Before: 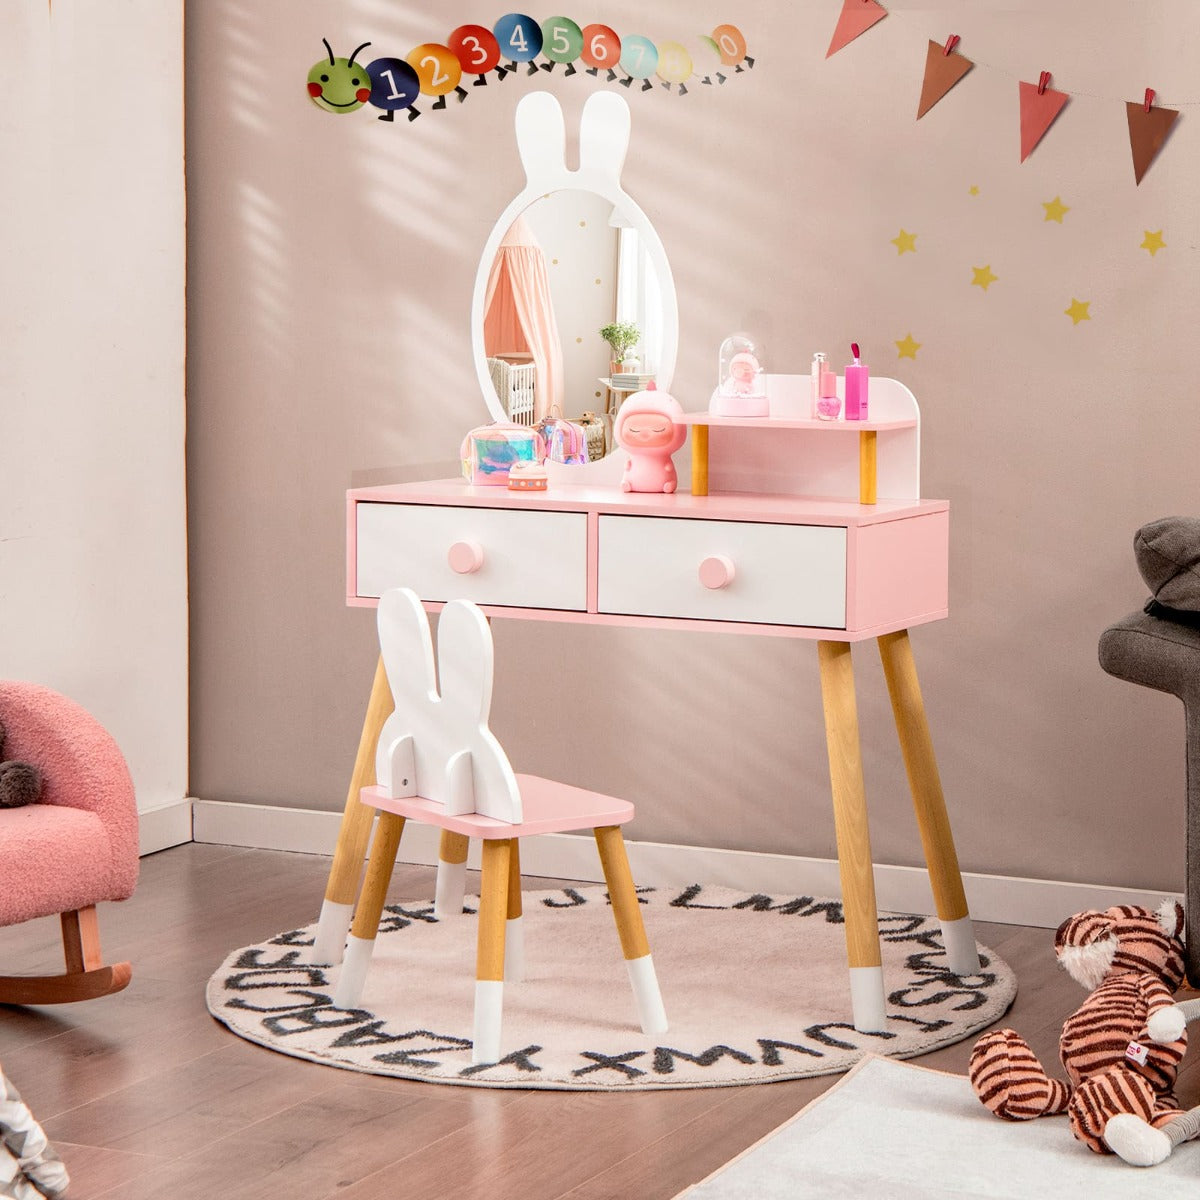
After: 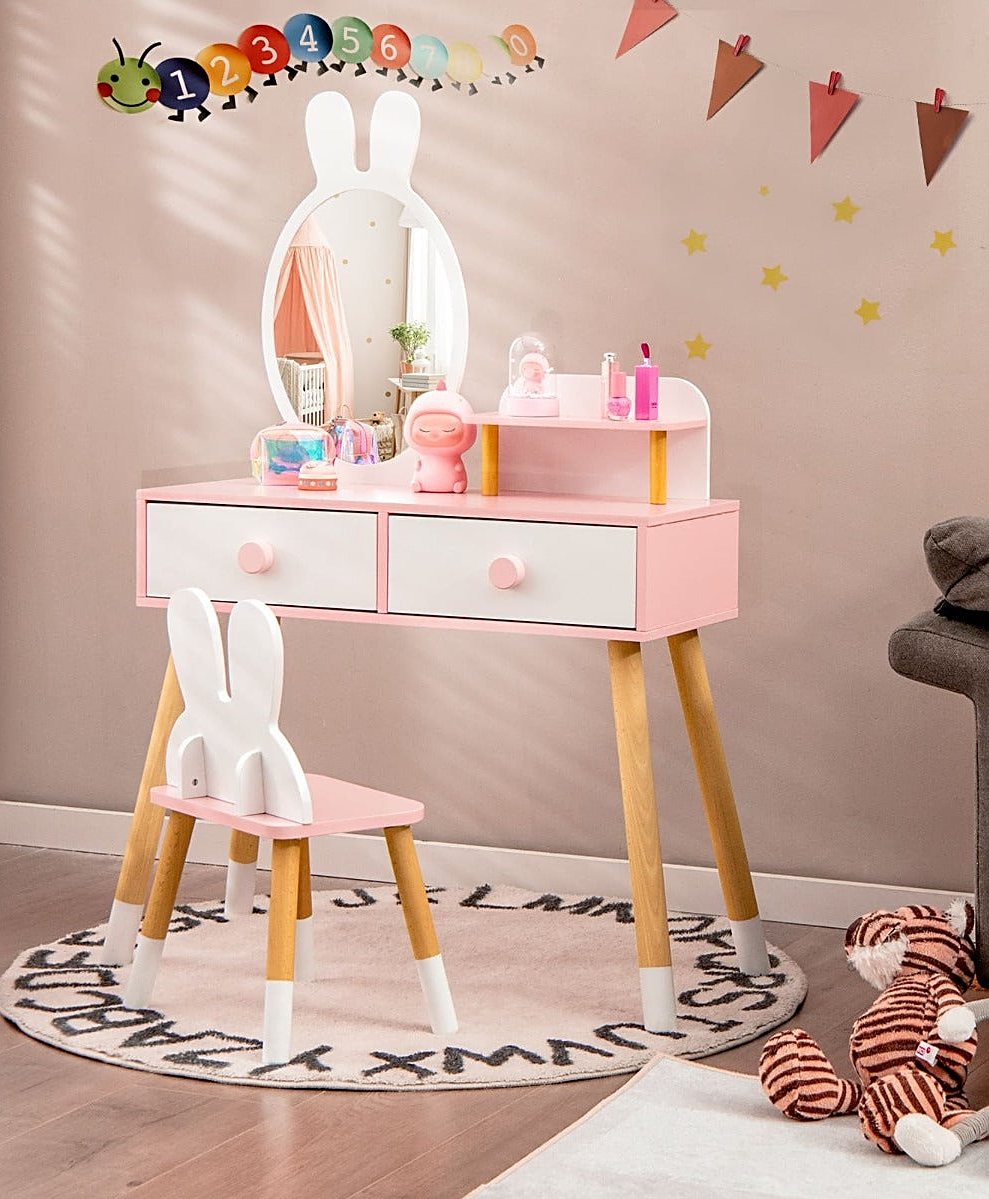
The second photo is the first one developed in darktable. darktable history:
crop: left 17.582%, bottom 0.031%
sharpen: on, module defaults
